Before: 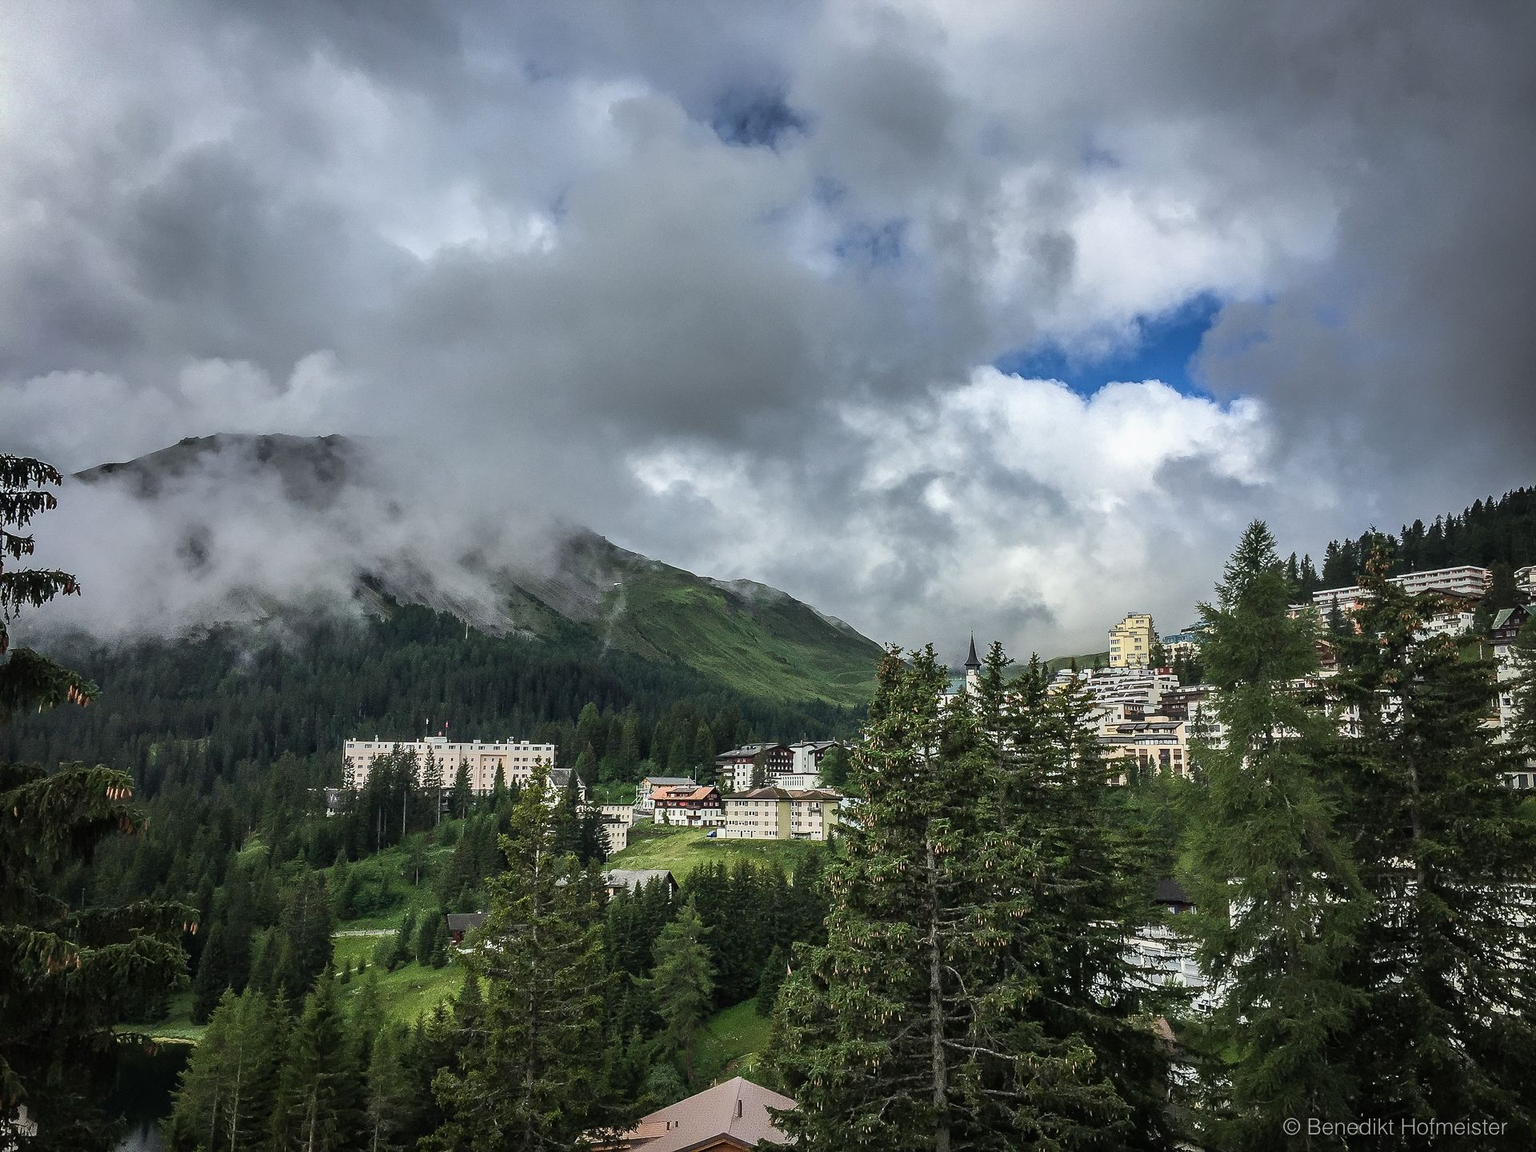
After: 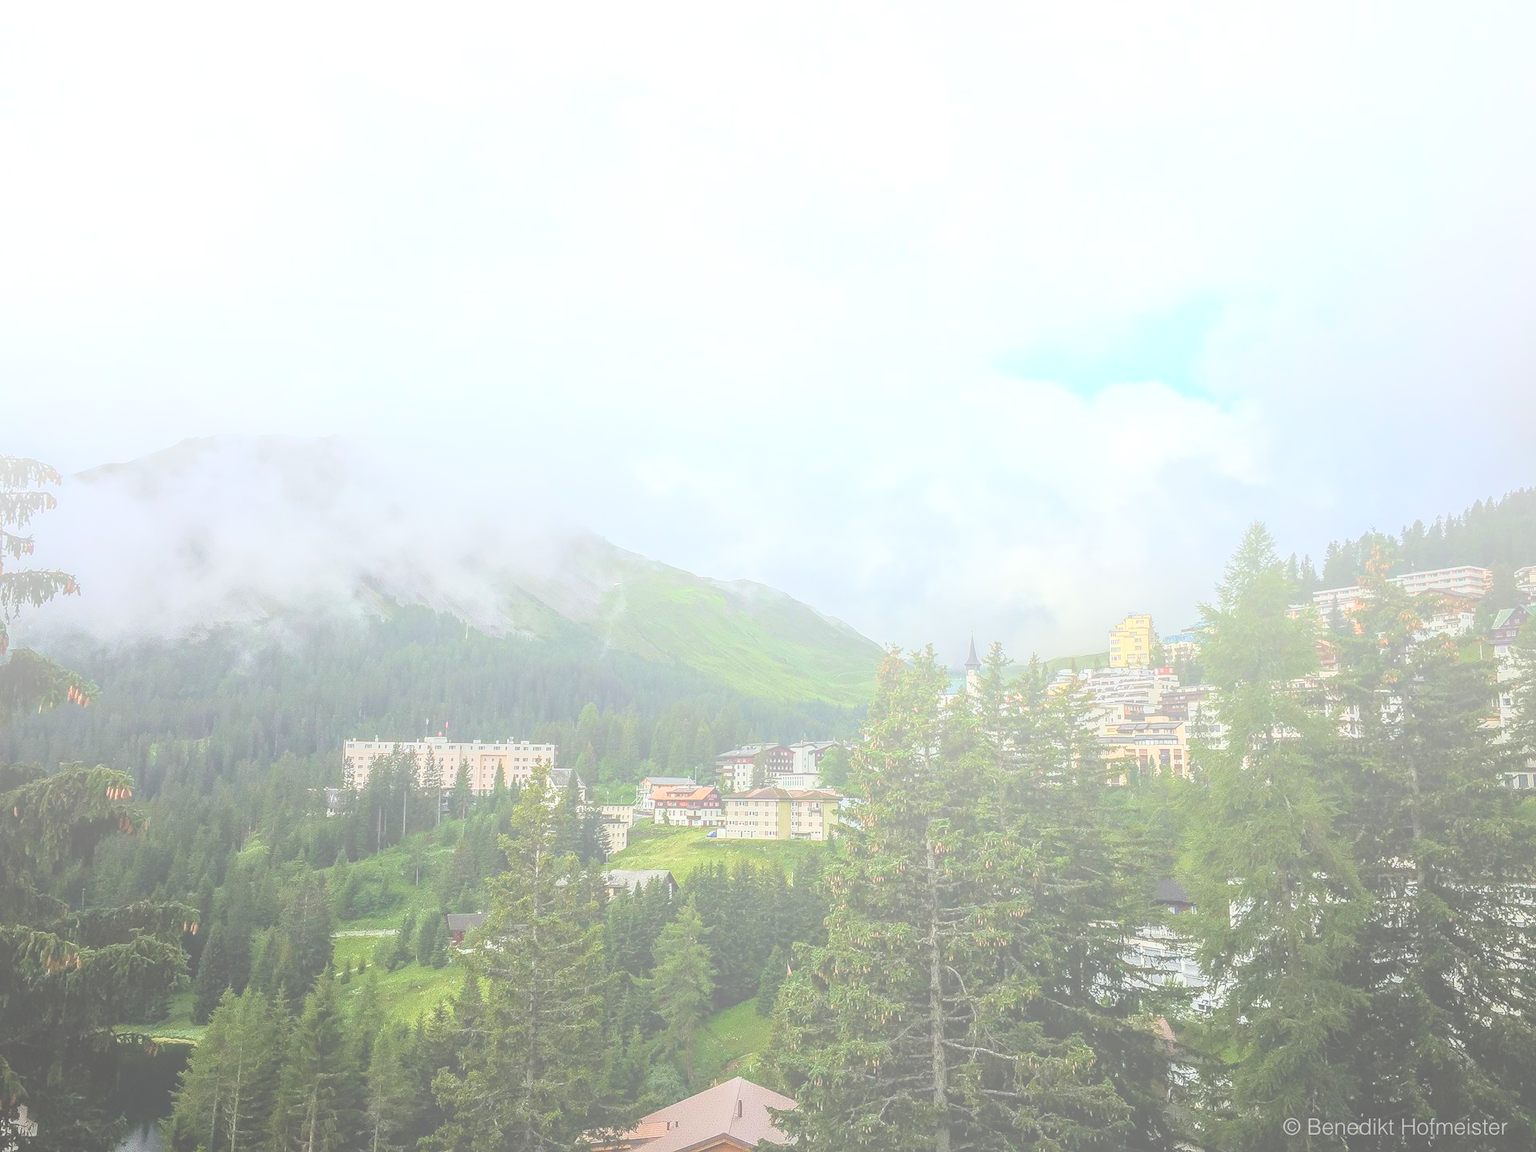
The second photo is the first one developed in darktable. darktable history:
bloom: size 85%, threshold 5%, strength 85%
local contrast: on, module defaults
